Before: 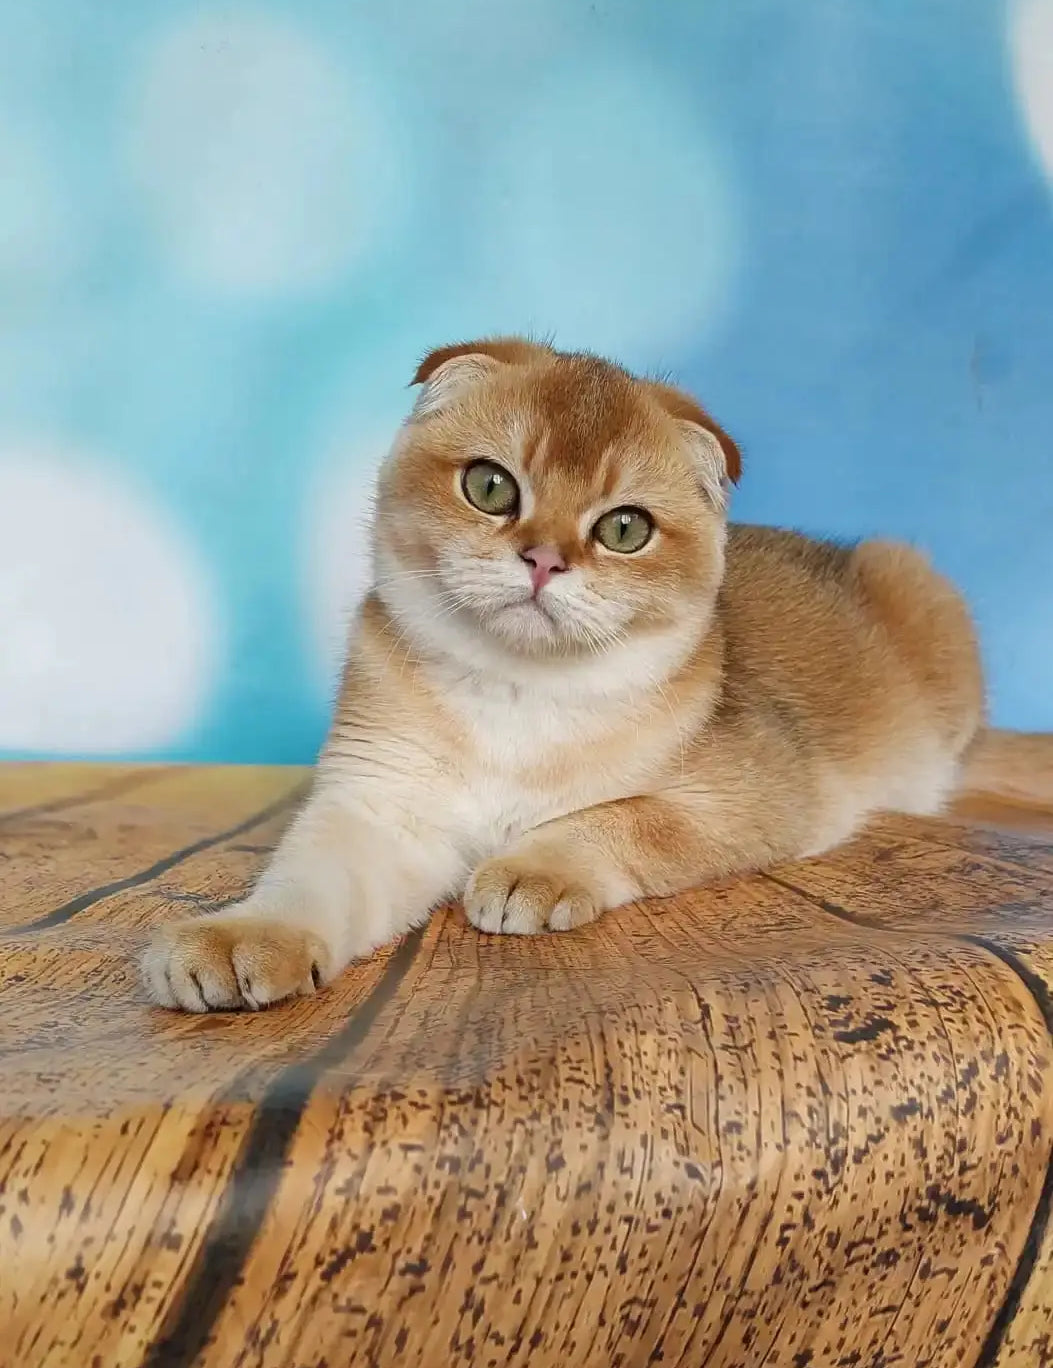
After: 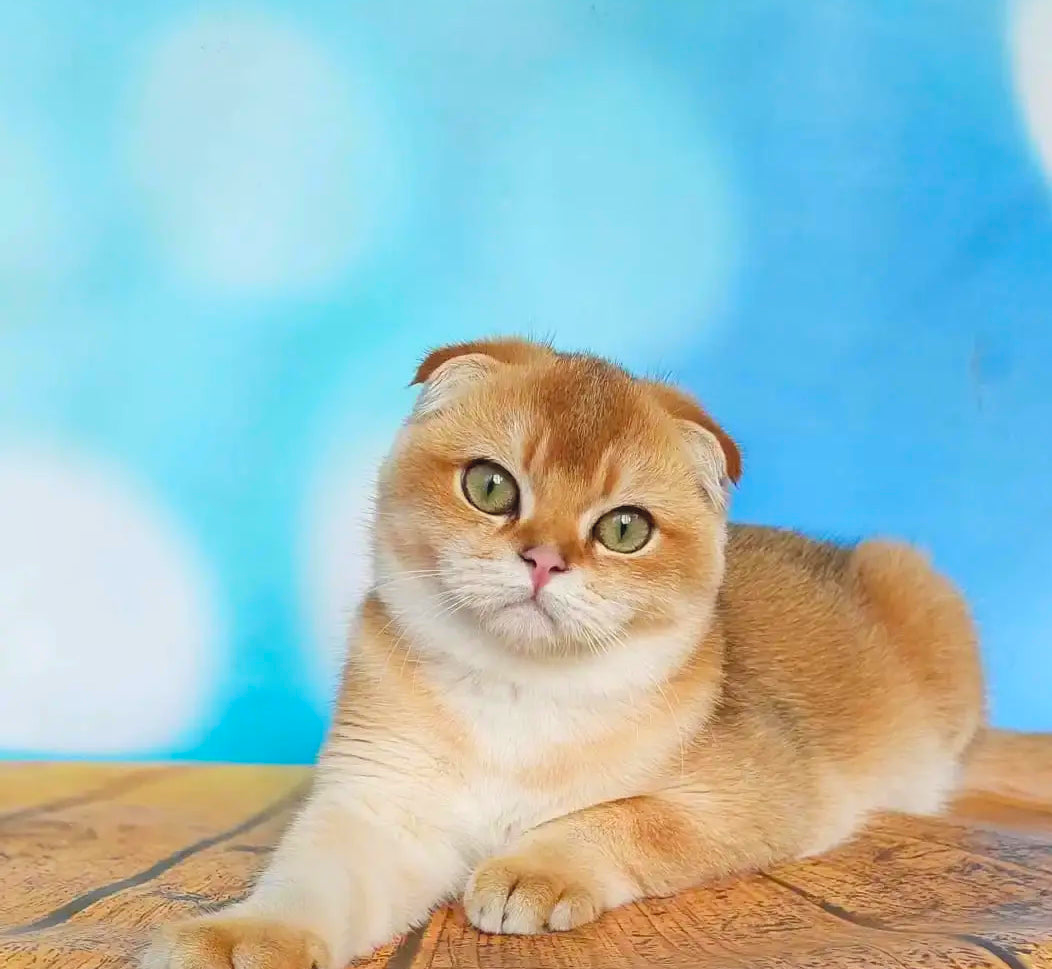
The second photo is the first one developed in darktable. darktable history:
crop: right 0%, bottom 29.11%
contrast brightness saturation: contrast 0.067, brightness 0.172, saturation 0.409
shadows and highlights: shadows 43.25, highlights 6.83
color zones: curves: ch1 [(0, 0.469) (0.001, 0.469) (0.12, 0.446) (0.248, 0.469) (0.5, 0.5) (0.748, 0.5) (0.999, 0.469) (1, 0.469)]
